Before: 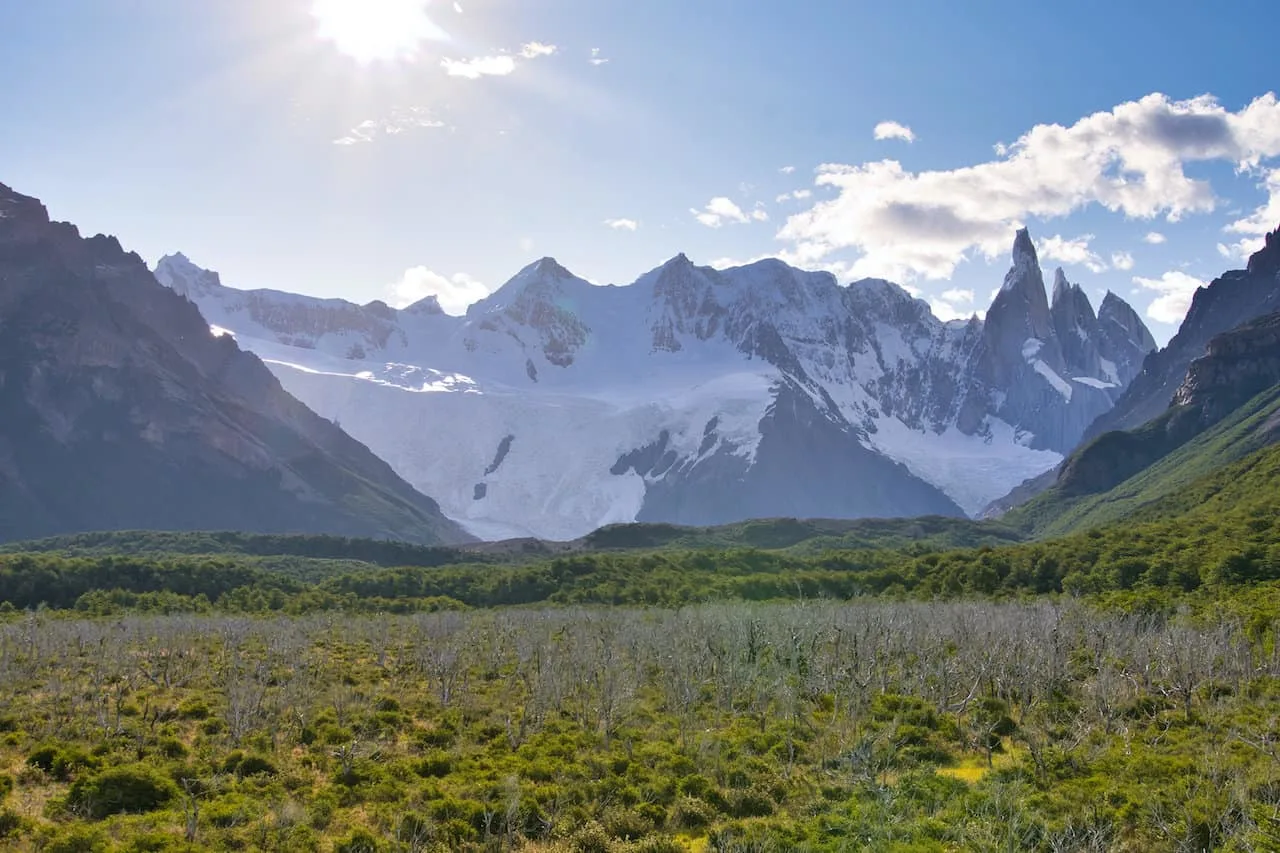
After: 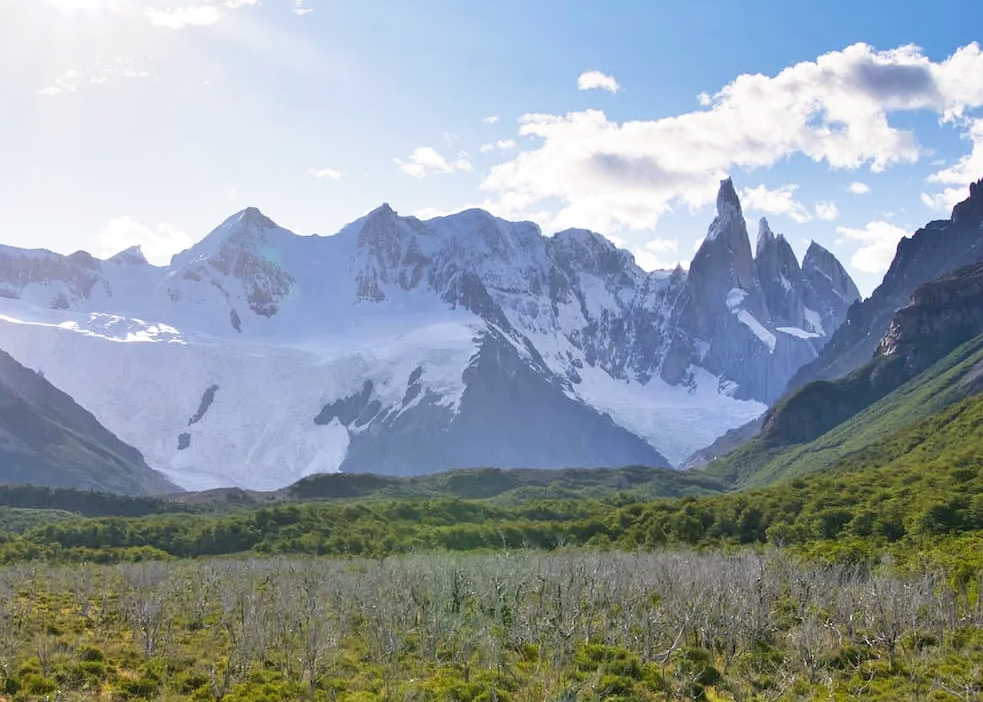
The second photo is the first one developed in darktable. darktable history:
base curve: curves: ch0 [(0, 0) (0.666, 0.806) (1, 1)], preserve colors none
crop: left 23.133%, top 5.884%, bottom 11.736%
